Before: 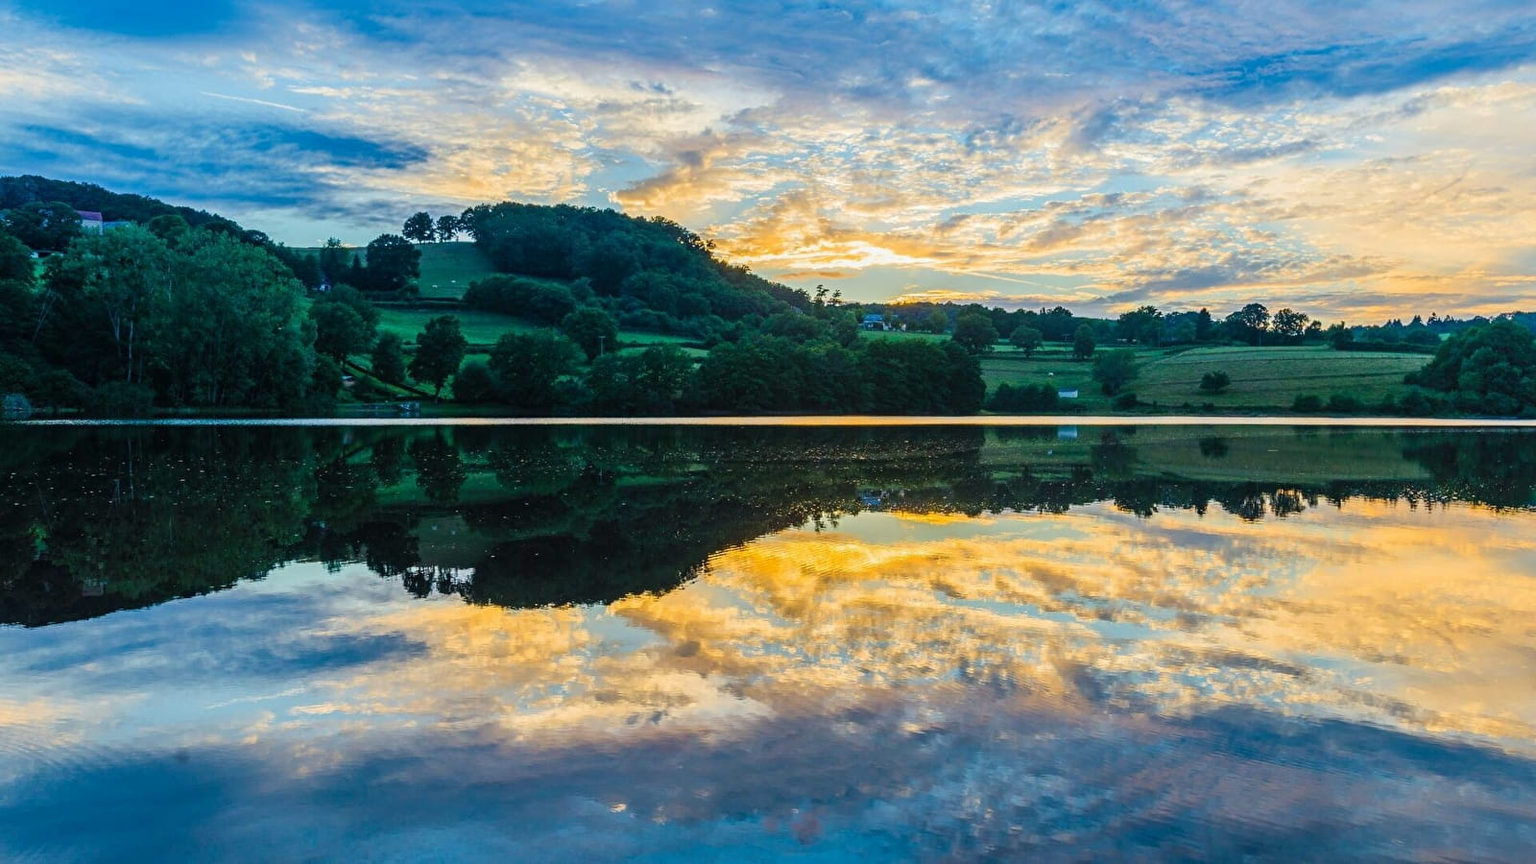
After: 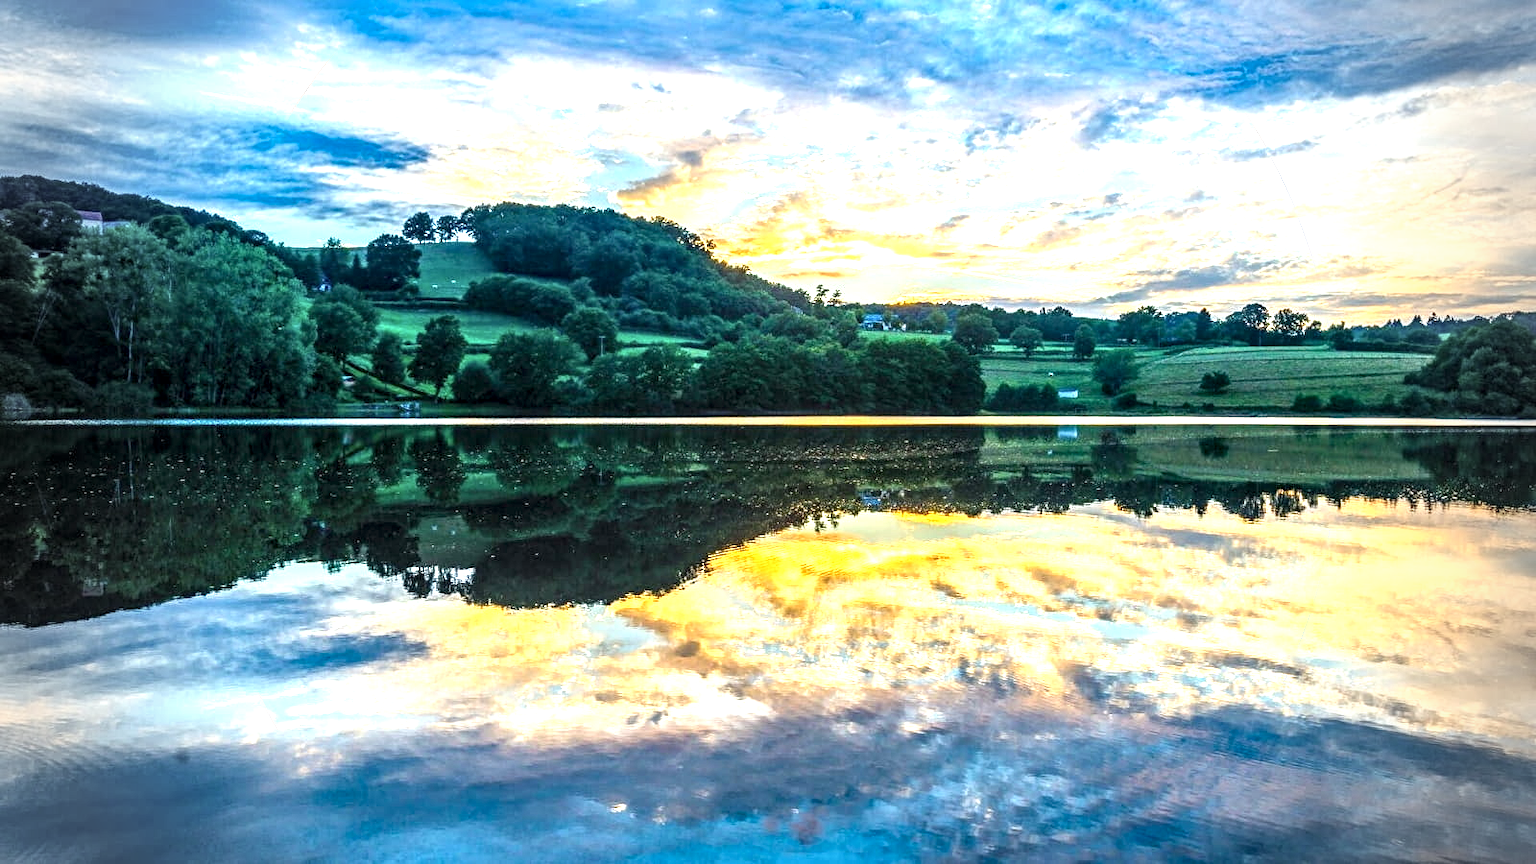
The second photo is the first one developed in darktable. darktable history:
exposure: black level correction 0, exposure 1.031 EV, compensate highlight preservation false
vignetting: fall-off start 76.22%, fall-off radius 27.71%, width/height ratio 0.971, unbound false
local contrast: highlights 60%, shadows 62%, detail 160%
